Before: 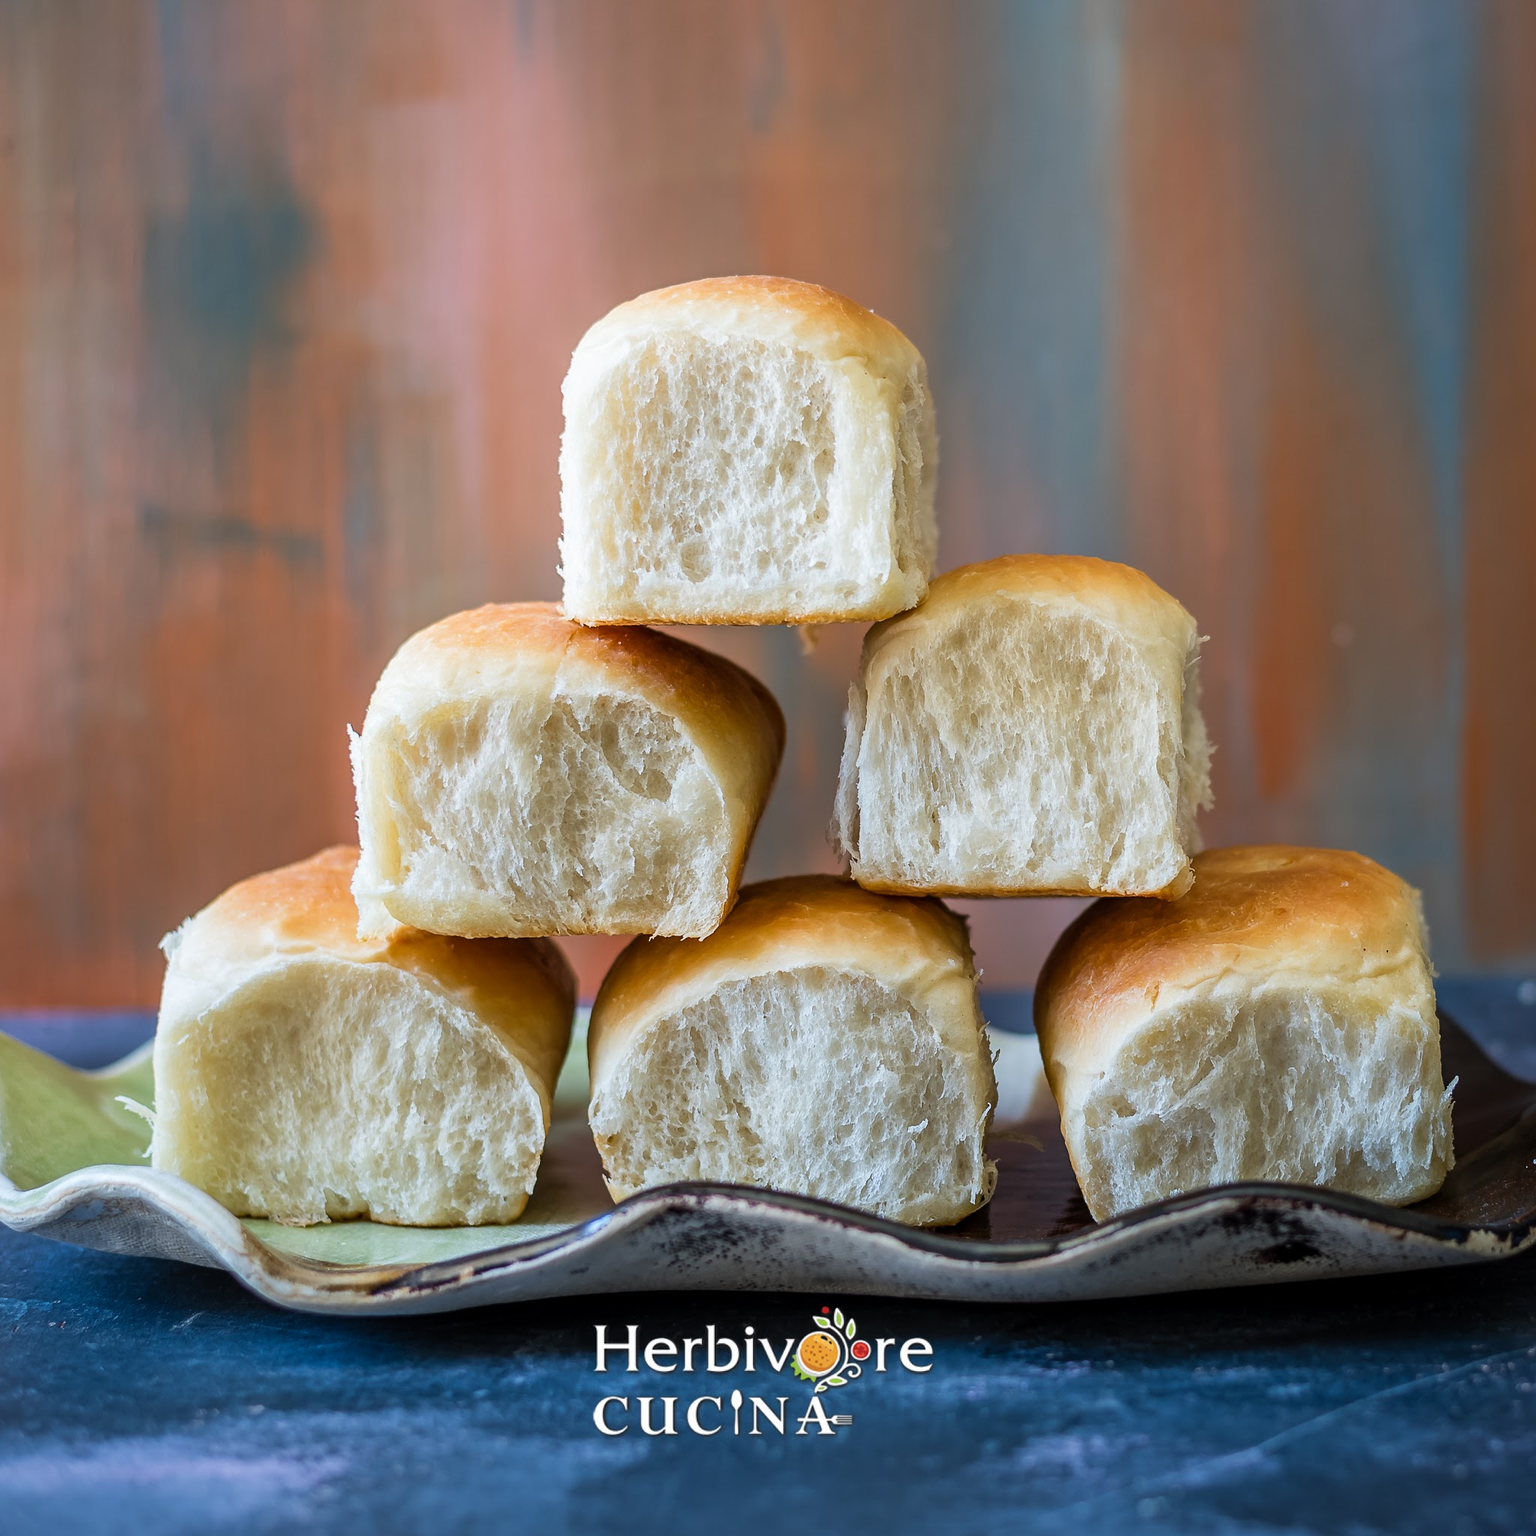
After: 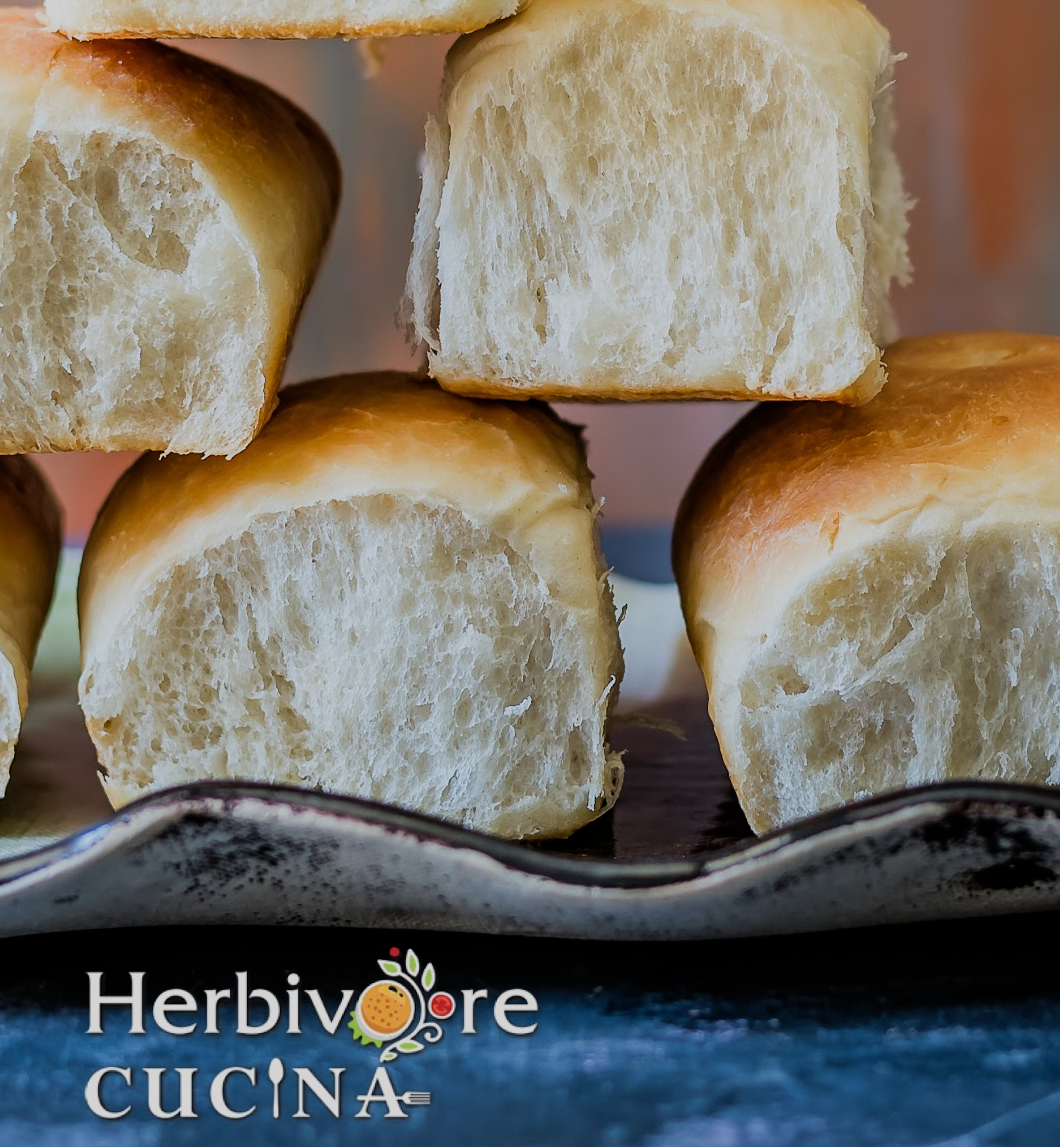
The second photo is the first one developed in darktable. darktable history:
filmic rgb: black relative exposure -7.65 EV, white relative exposure 4.56 EV, hardness 3.61
crop: left 34.479%, top 38.822%, right 13.718%, bottom 5.172%
